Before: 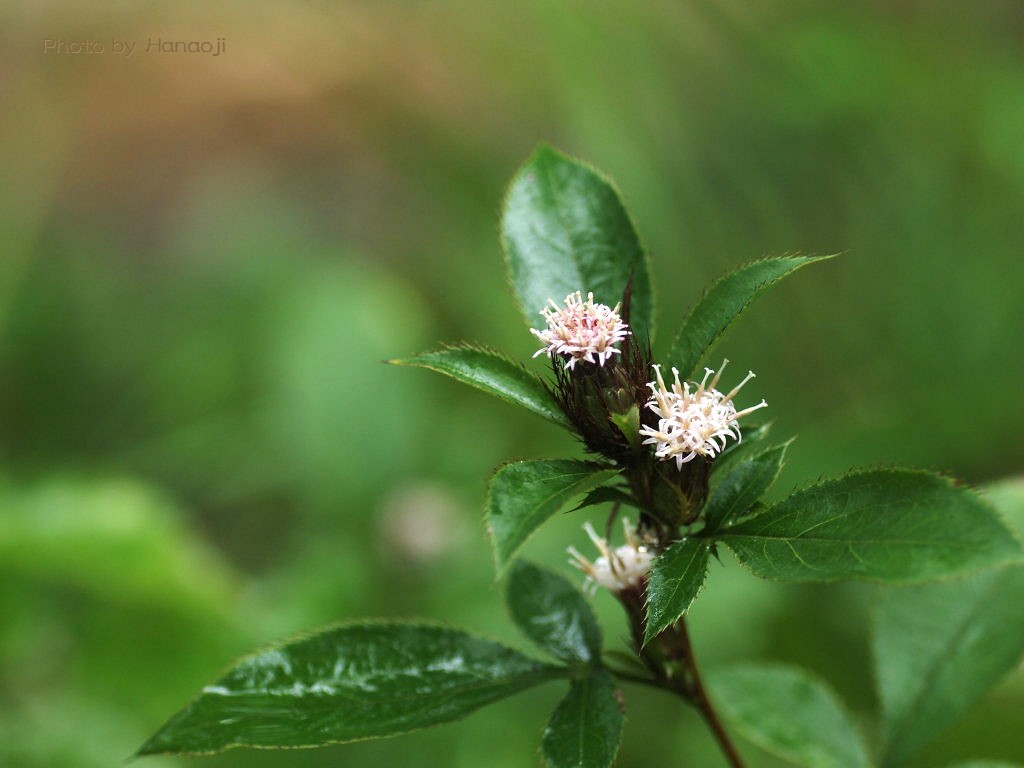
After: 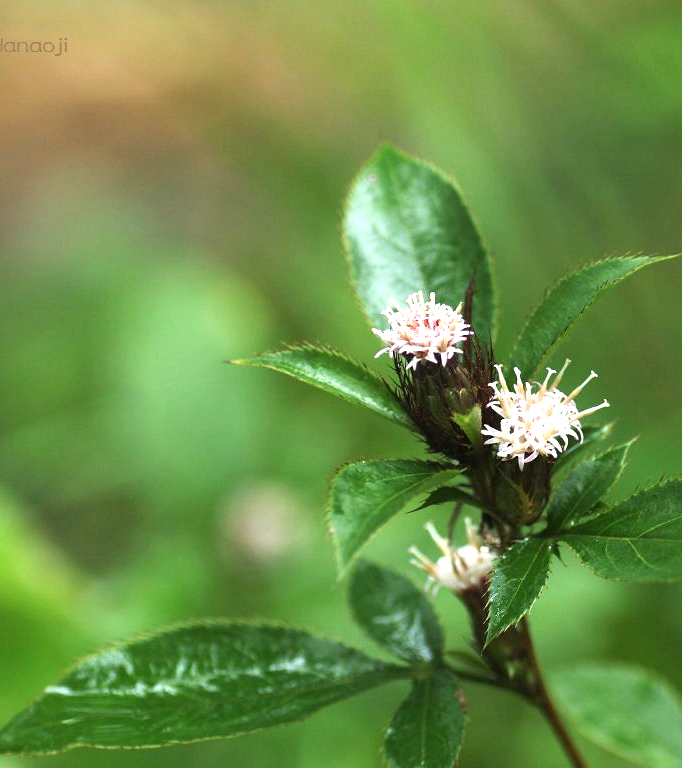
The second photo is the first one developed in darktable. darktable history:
exposure: black level correction 0, exposure 0.691 EV, compensate highlight preservation false
crop: left 15.431%, right 17.871%
